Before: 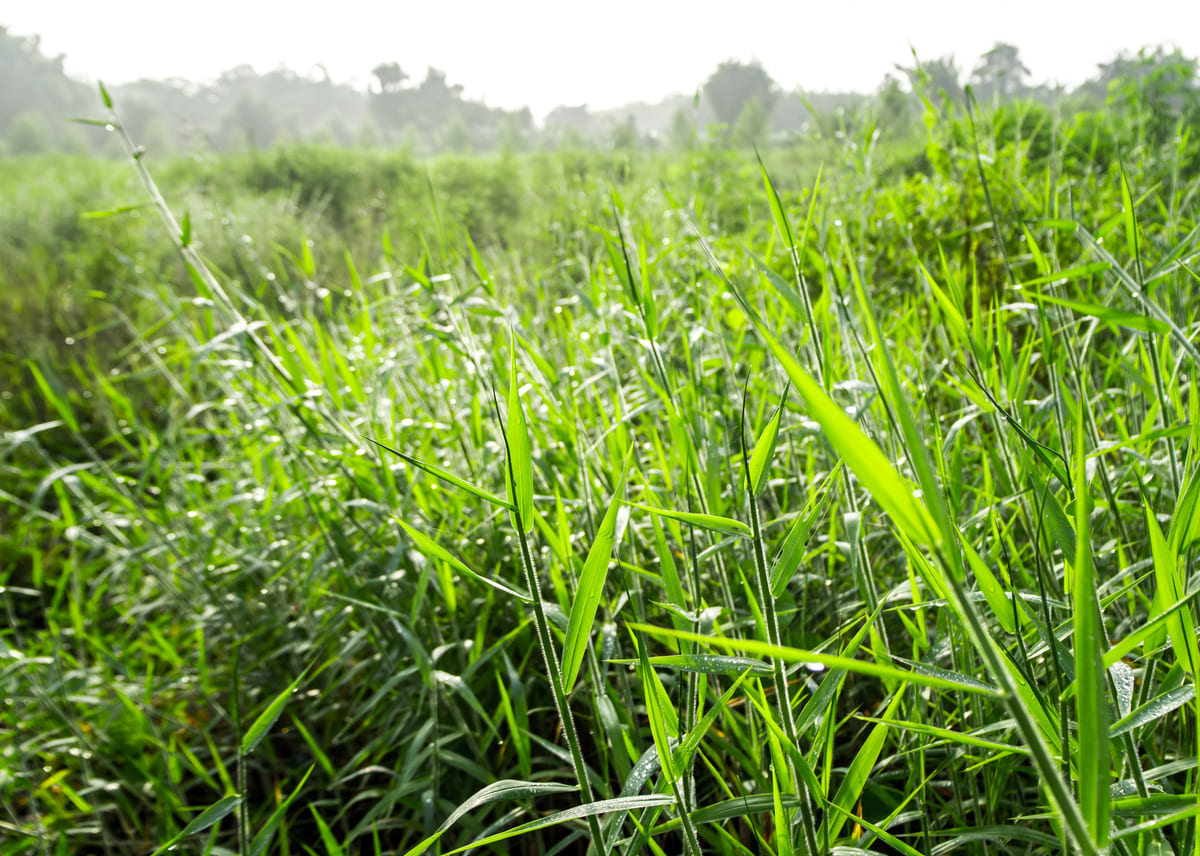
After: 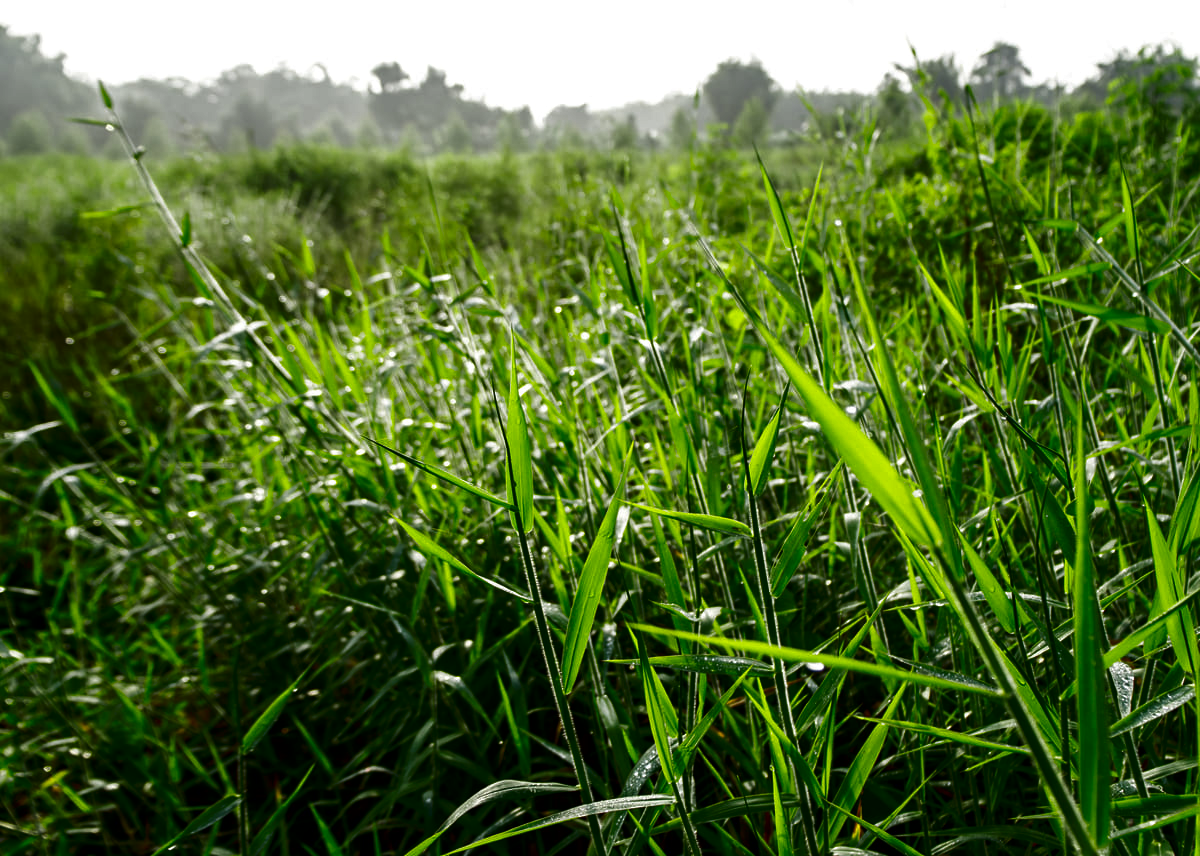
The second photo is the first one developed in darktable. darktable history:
contrast brightness saturation: brightness -0.53
